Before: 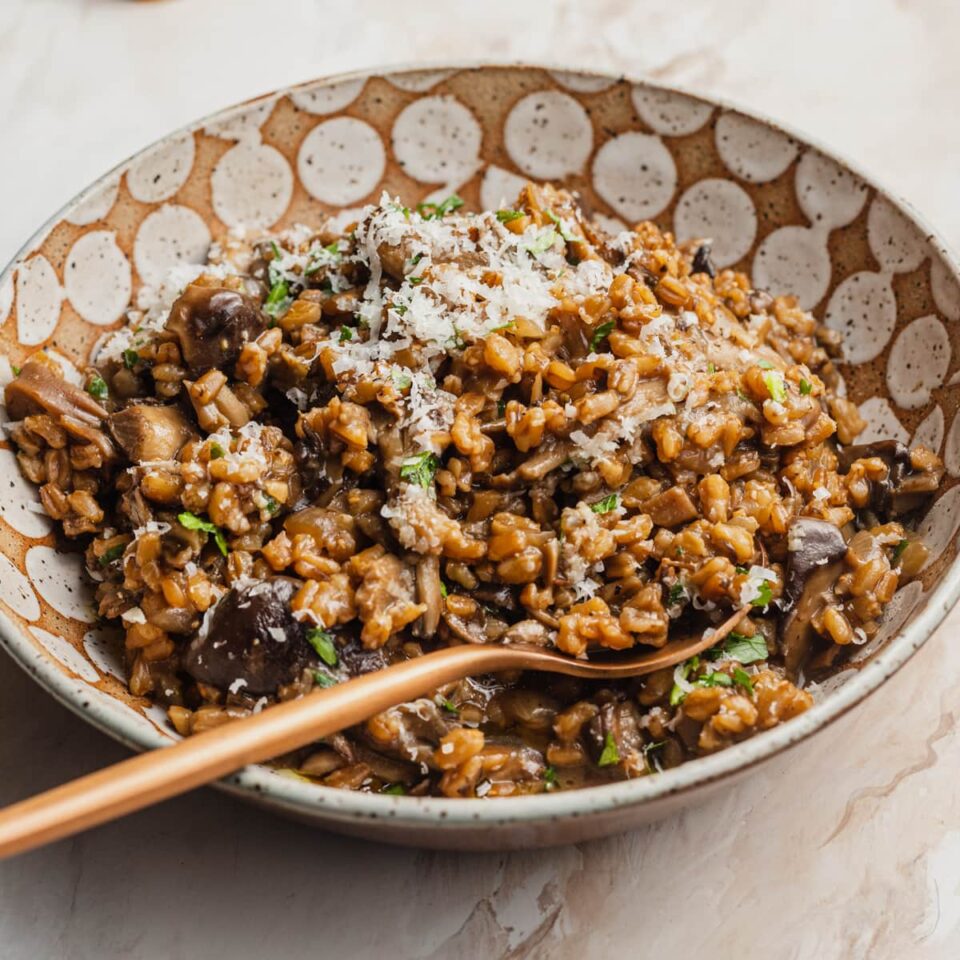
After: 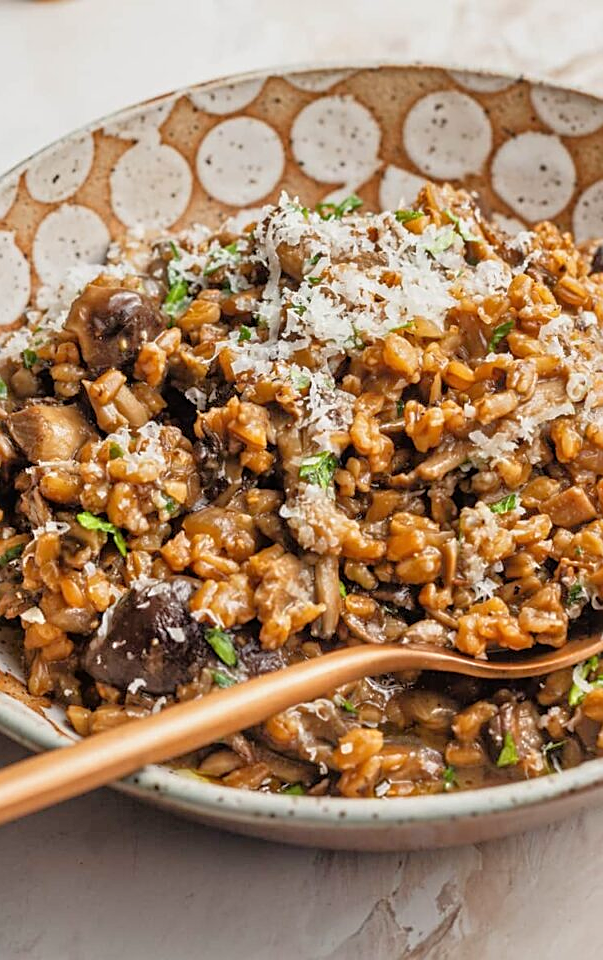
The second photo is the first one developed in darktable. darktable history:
tone equalizer: -7 EV 0.155 EV, -6 EV 0.597 EV, -5 EV 1.15 EV, -4 EV 1.33 EV, -3 EV 1.12 EV, -2 EV 0.6 EV, -1 EV 0.165 EV
crop: left 10.608%, right 26.535%
sharpen: on, module defaults
